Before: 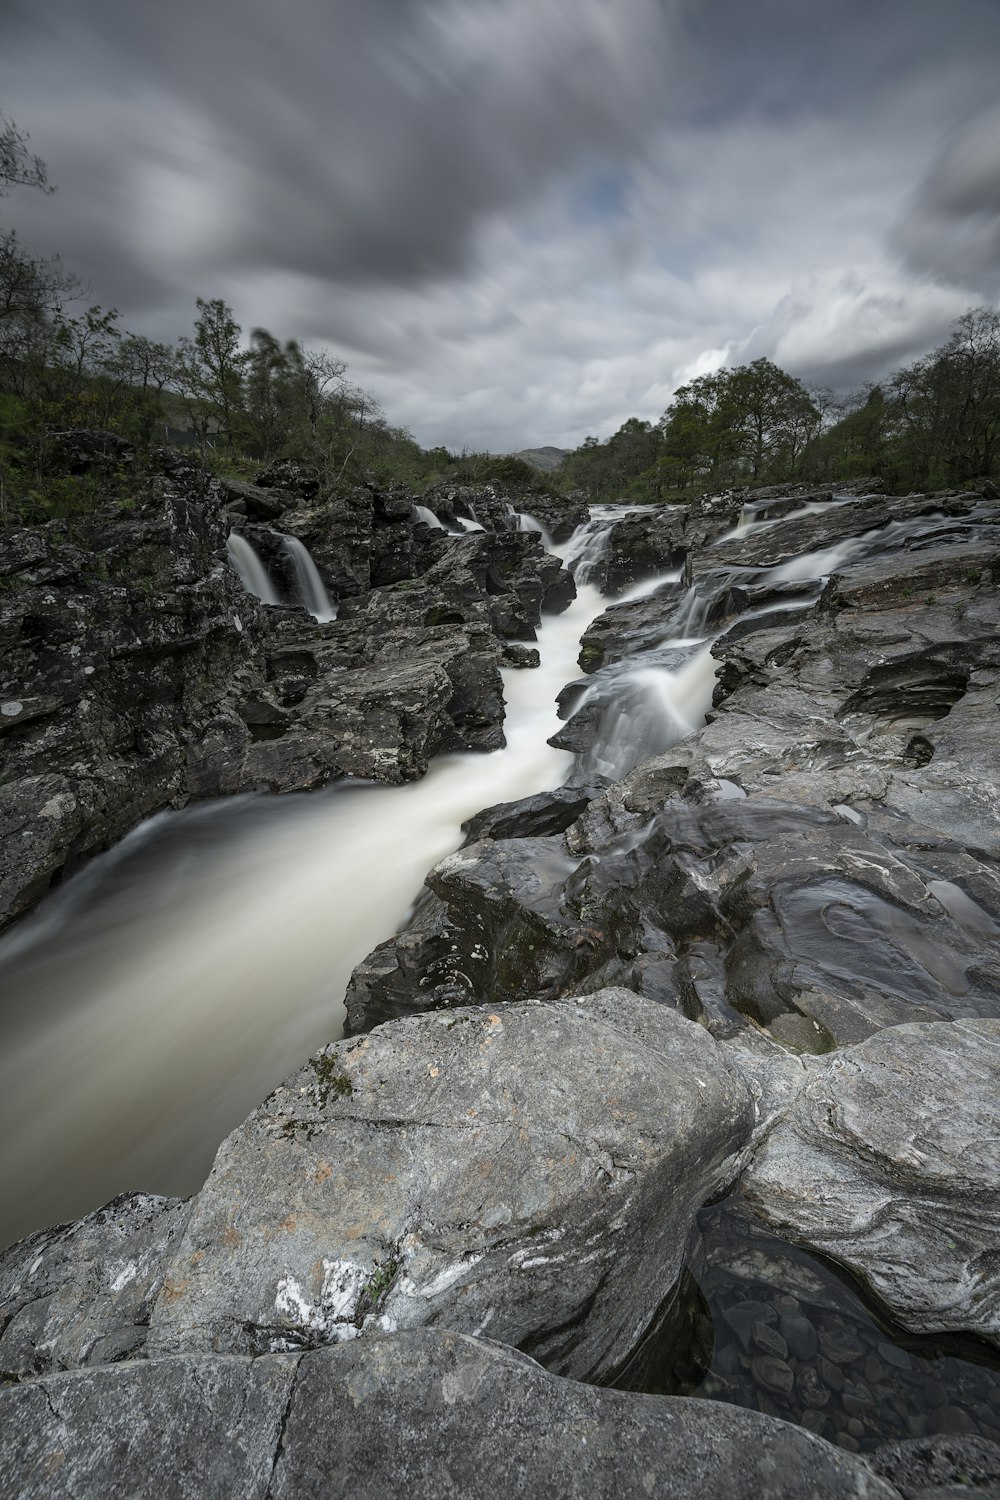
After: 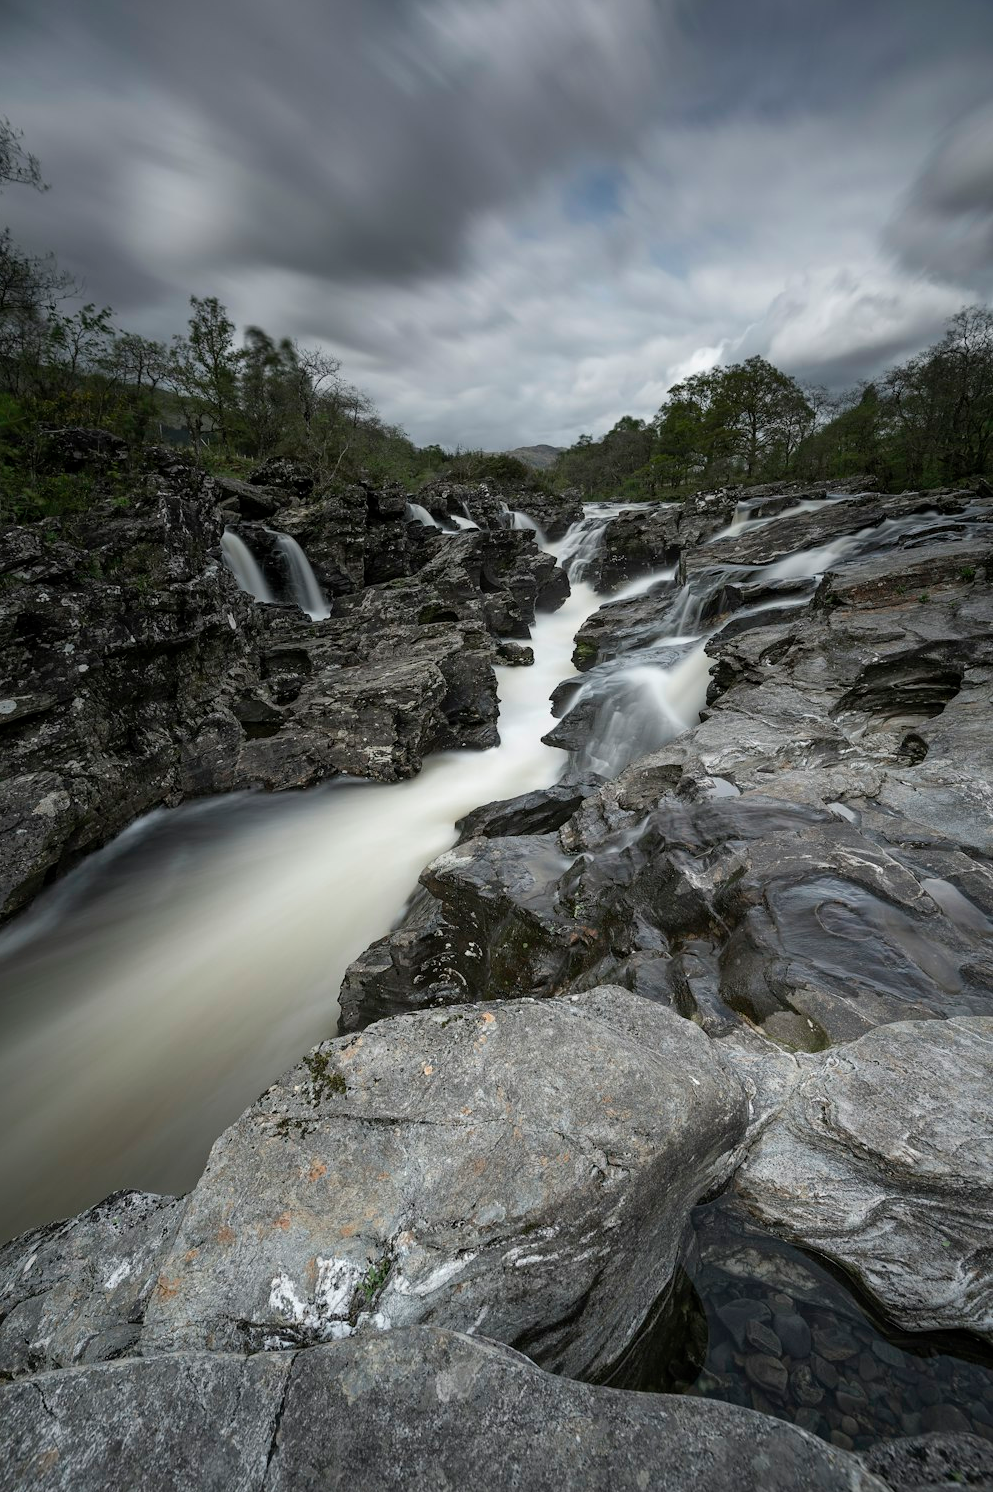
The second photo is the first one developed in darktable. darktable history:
vibrance: vibrance 50%
crop and rotate: left 0.614%, top 0.179%, bottom 0.309%
